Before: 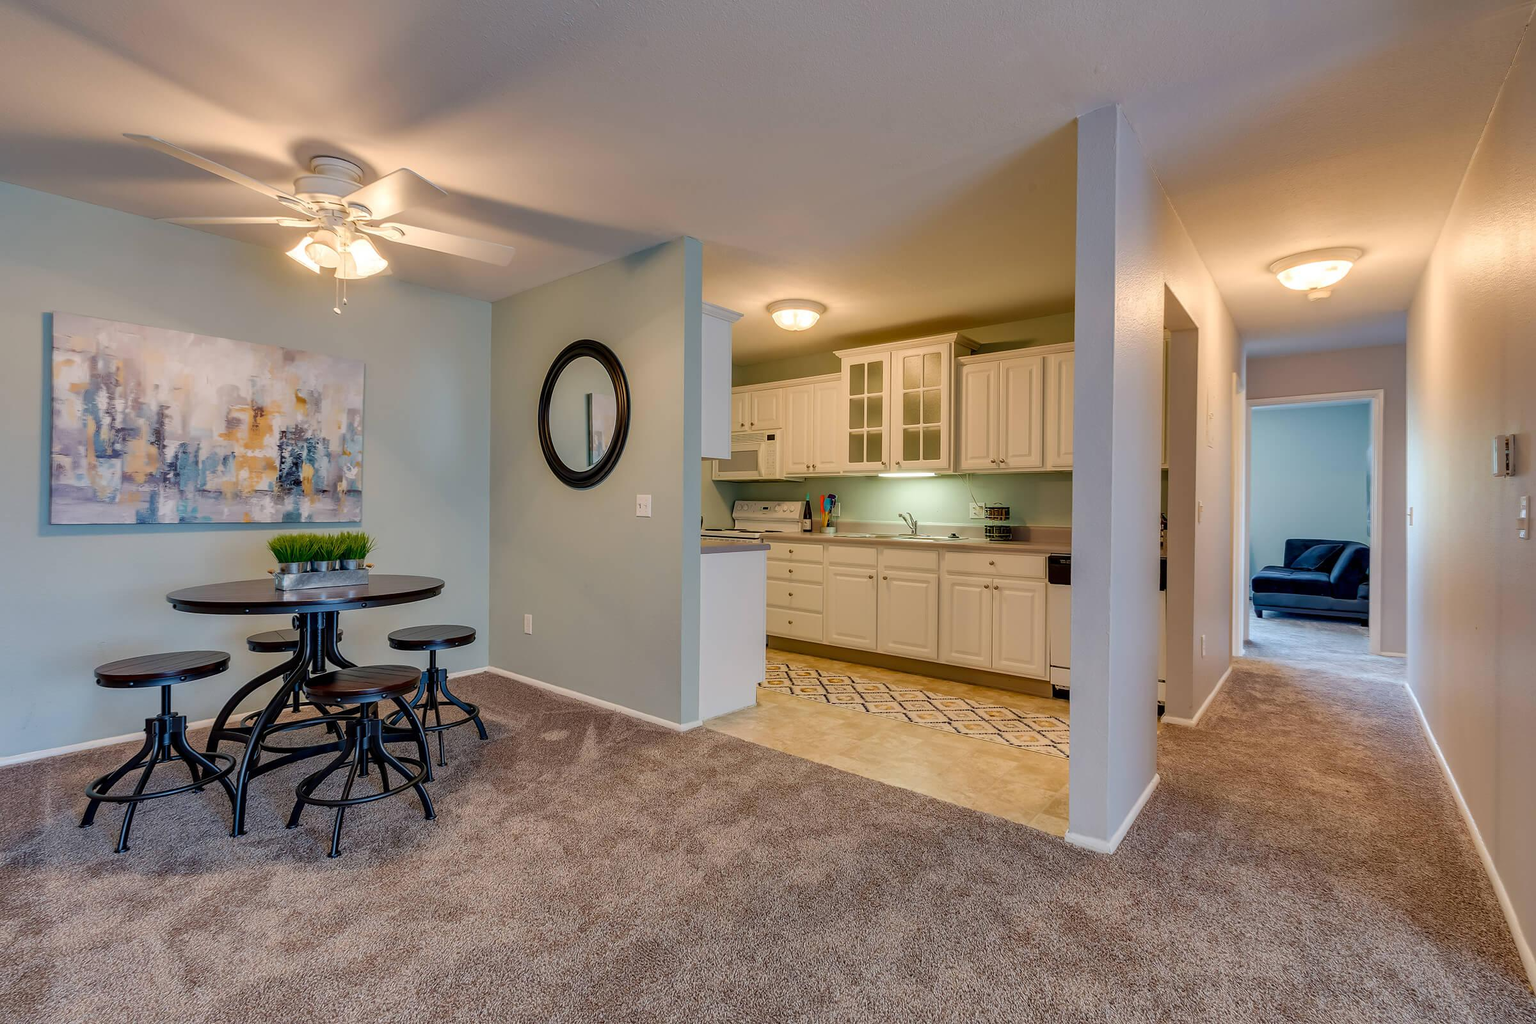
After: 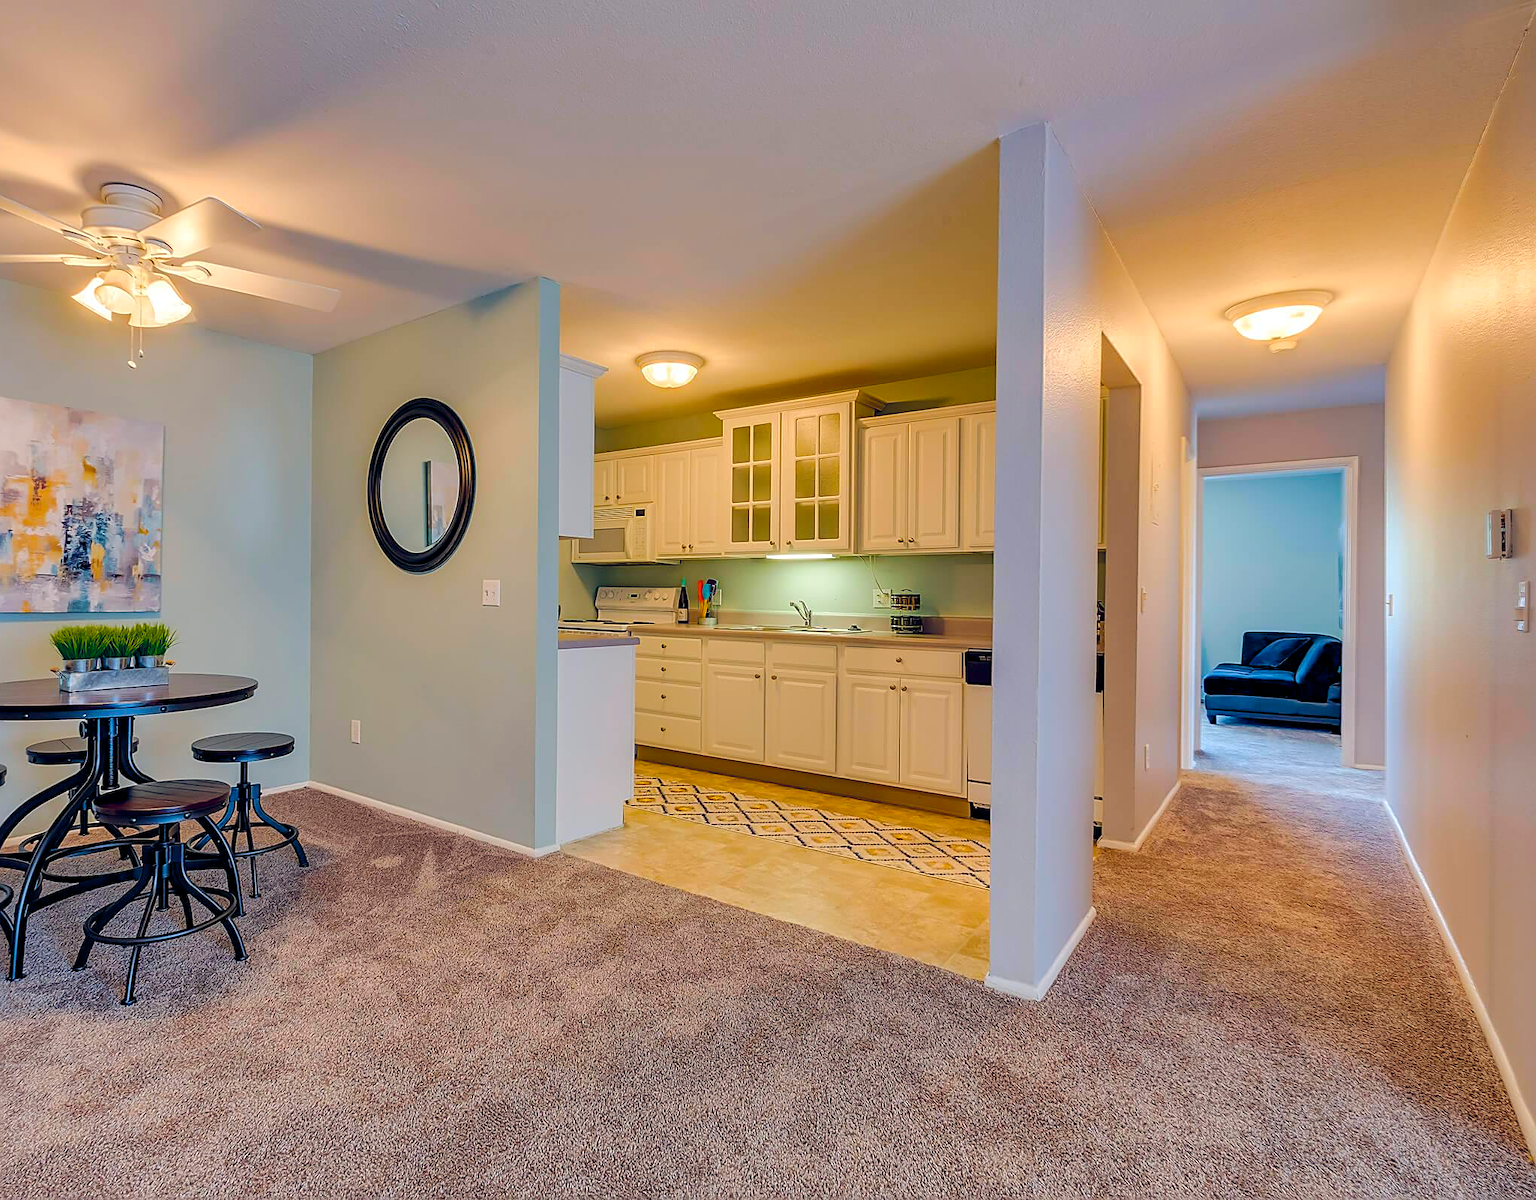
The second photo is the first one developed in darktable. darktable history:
sharpen: amount 0.59
color balance rgb: global offset › chroma 0.139%, global offset › hue 253.68°, linear chroma grading › global chroma 20.341%, perceptual saturation grading › global saturation 19.848%, perceptual brilliance grading › mid-tones 10.818%, perceptual brilliance grading › shadows 15.669%
crop and rotate: left 14.651%
